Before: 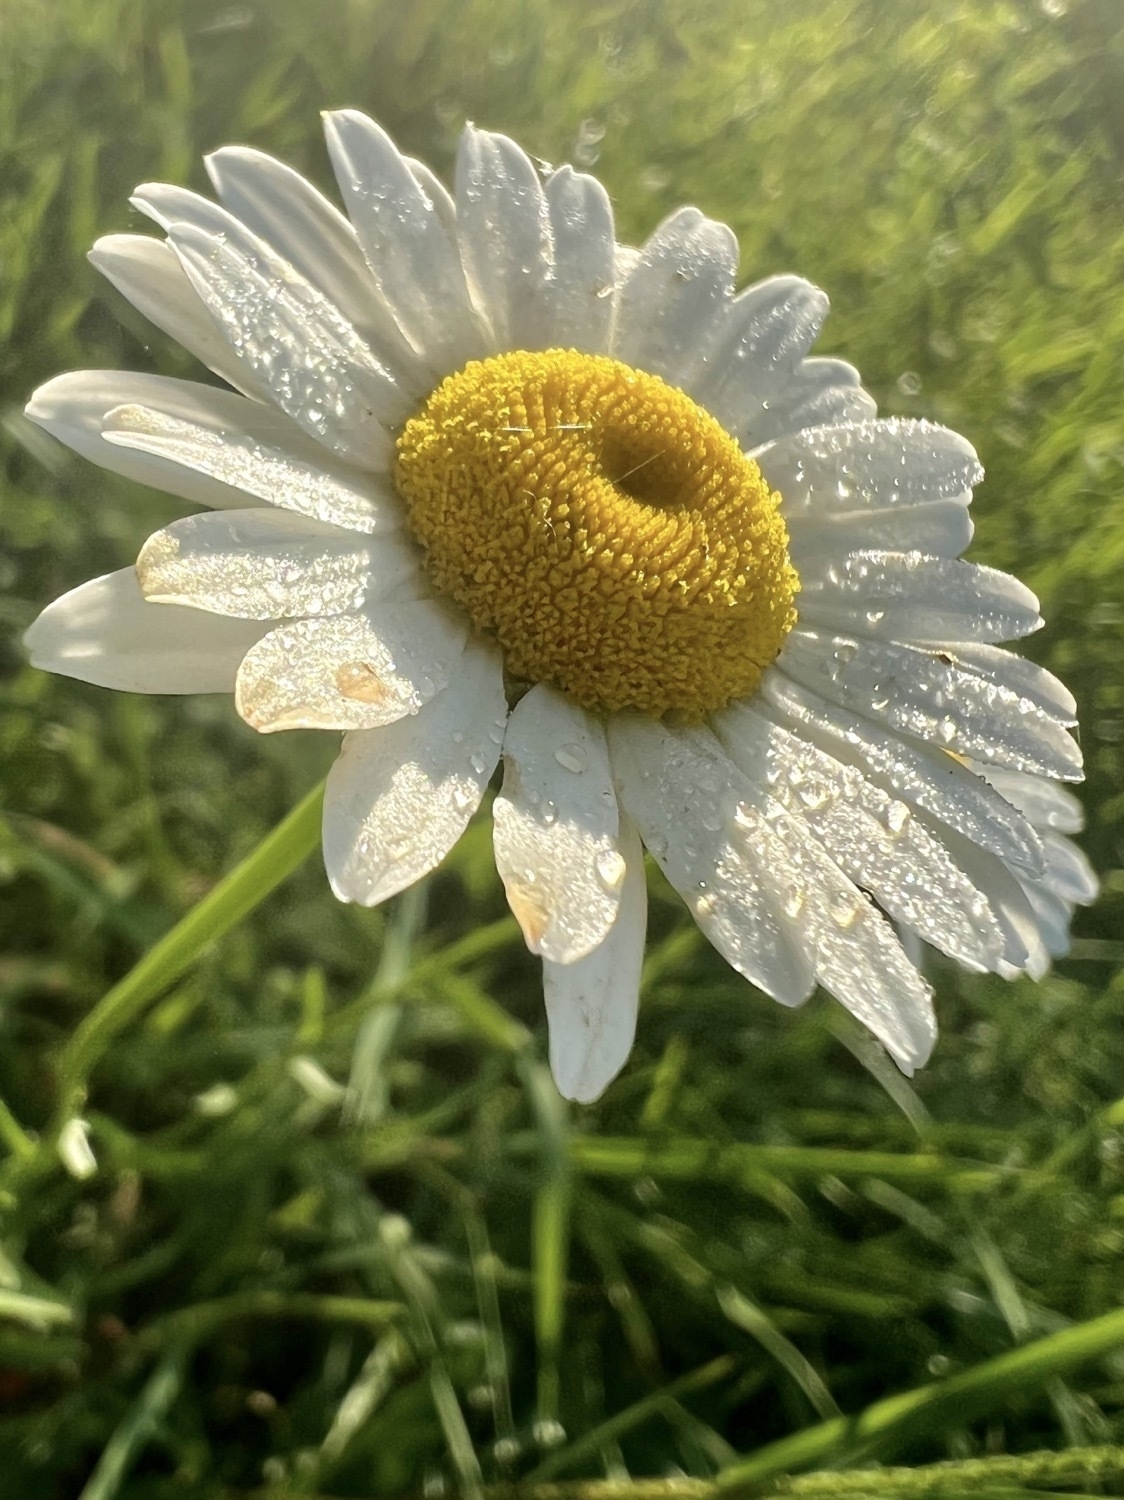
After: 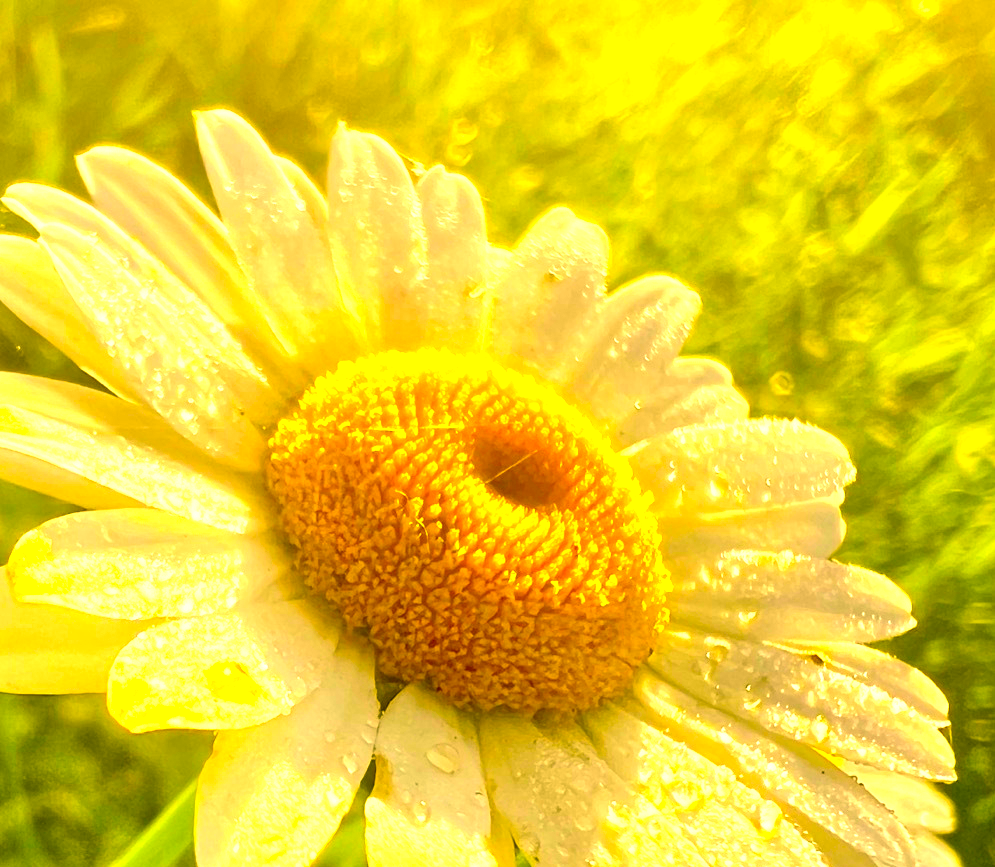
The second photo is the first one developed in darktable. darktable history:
color correction: highlights a* 10.93, highlights b* 30.11, shadows a* 2.64, shadows b* 17.11, saturation 1.76
exposure: black level correction 0.001, exposure 1.302 EV, compensate exposure bias true, compensate highlight preservation false
crop and rotate: left 11.444%, bottom 42.16%
